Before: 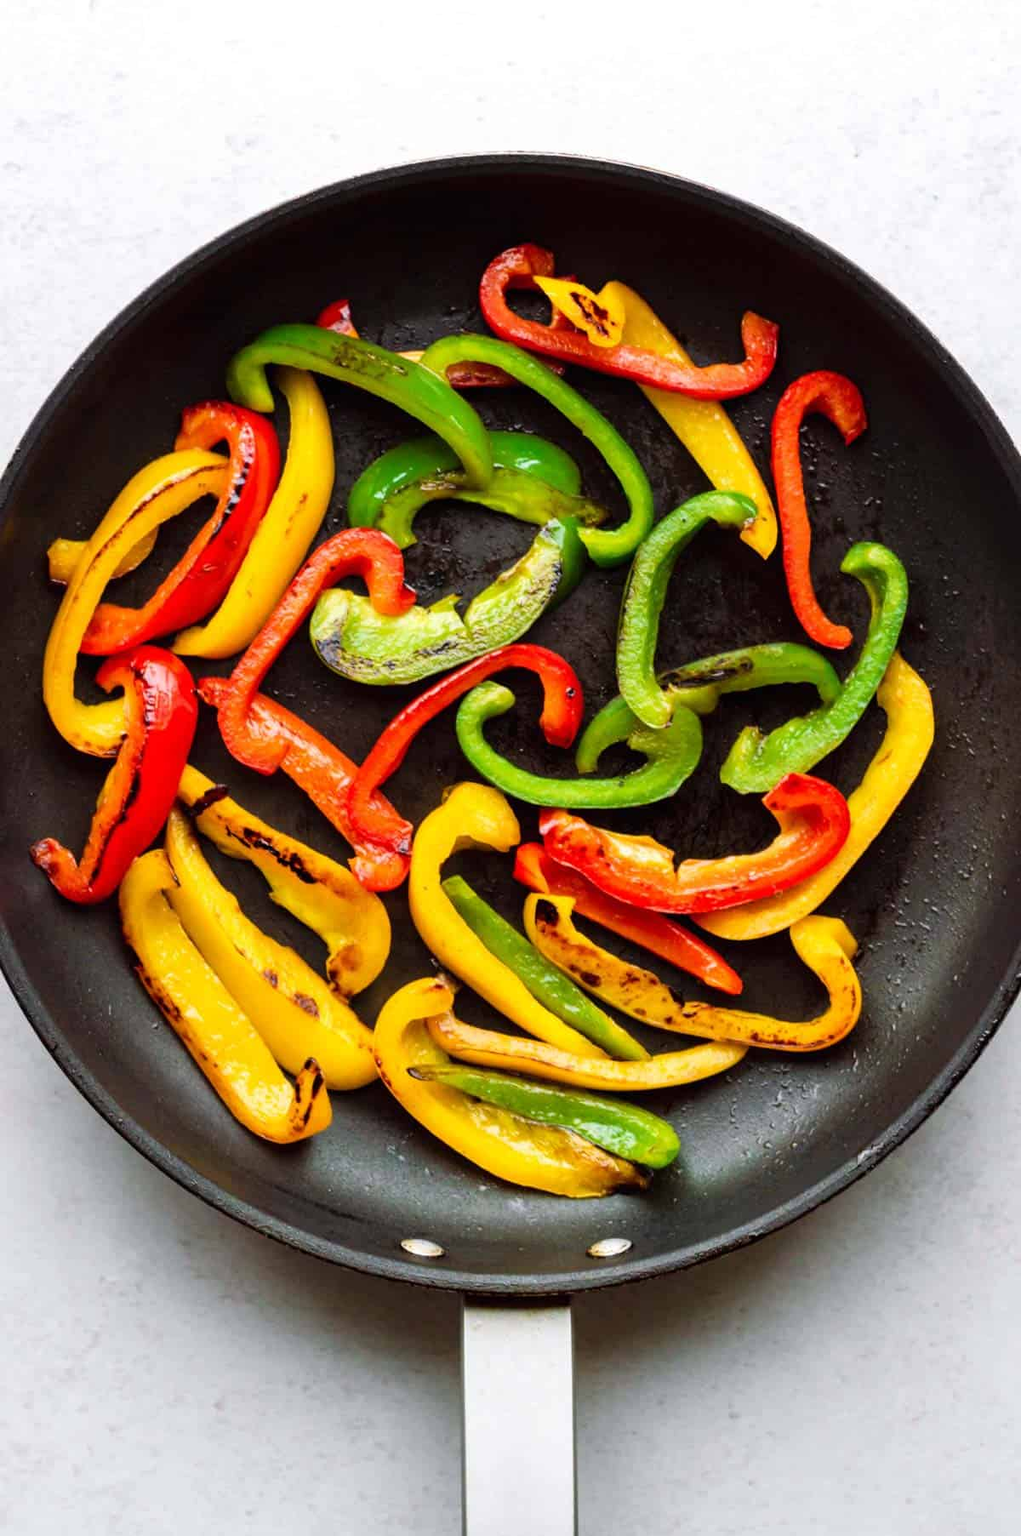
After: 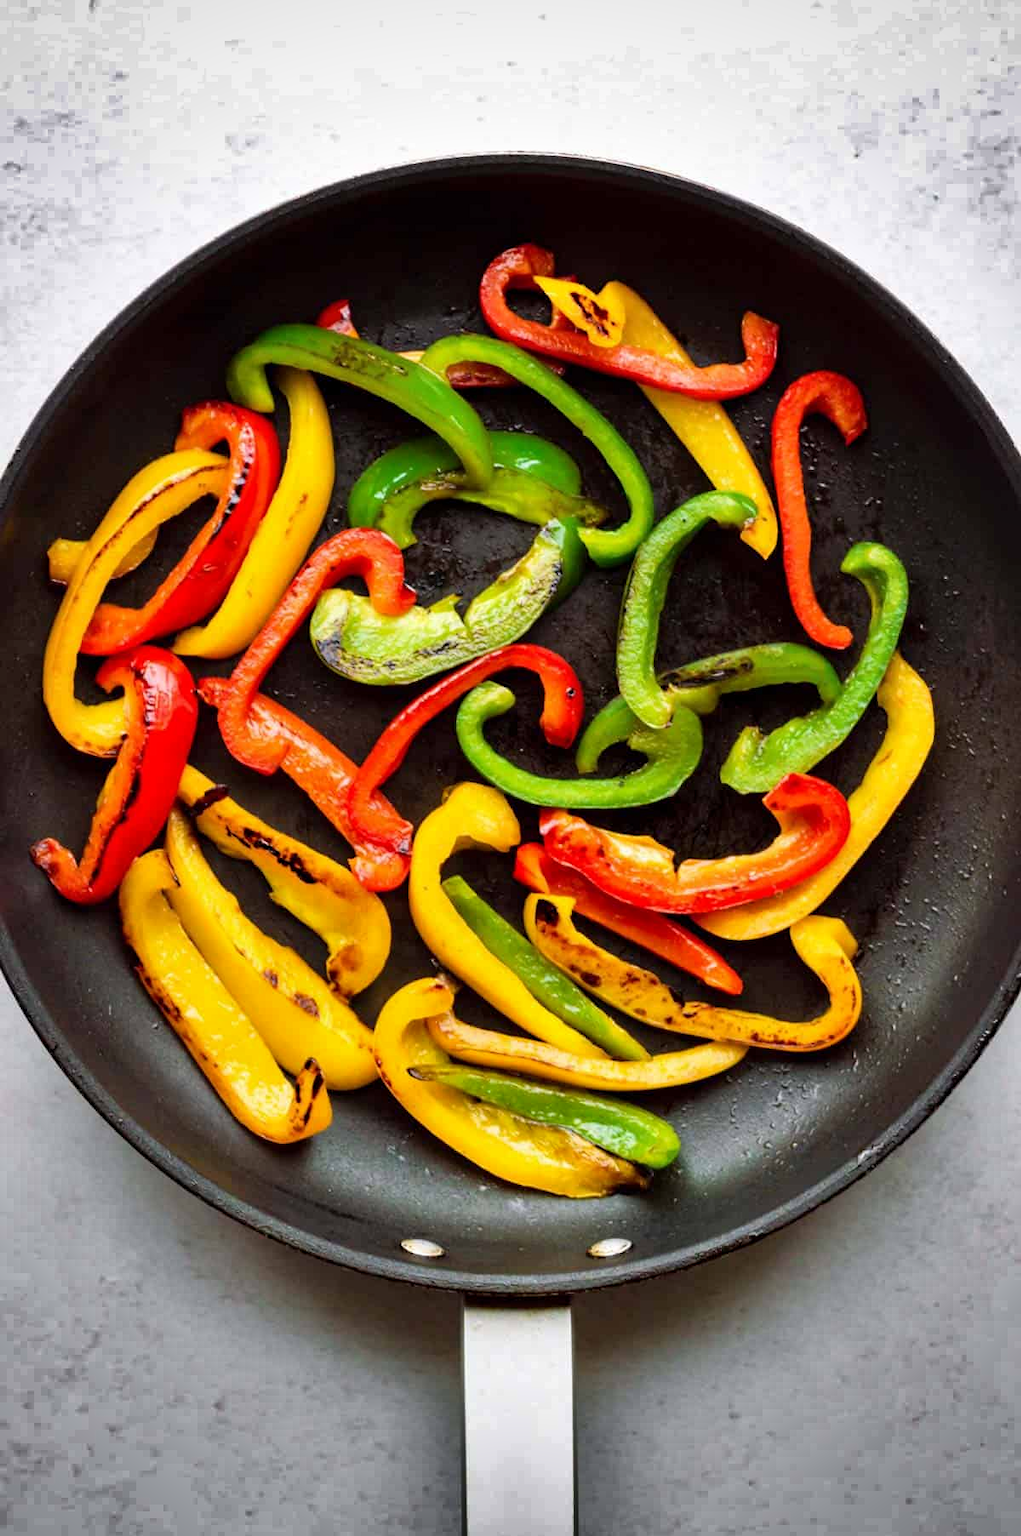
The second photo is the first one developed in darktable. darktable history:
sharpen: radius 5.378, amount 0.315, threshold 26.124
shadows and highlights: shadows 21.02, highlights -81.15, soften with gaussian
exposure: black level correction 0.001, compensate highlight preservation false
vignetting: brightness -0.404, saturation -0.29, unbound false
